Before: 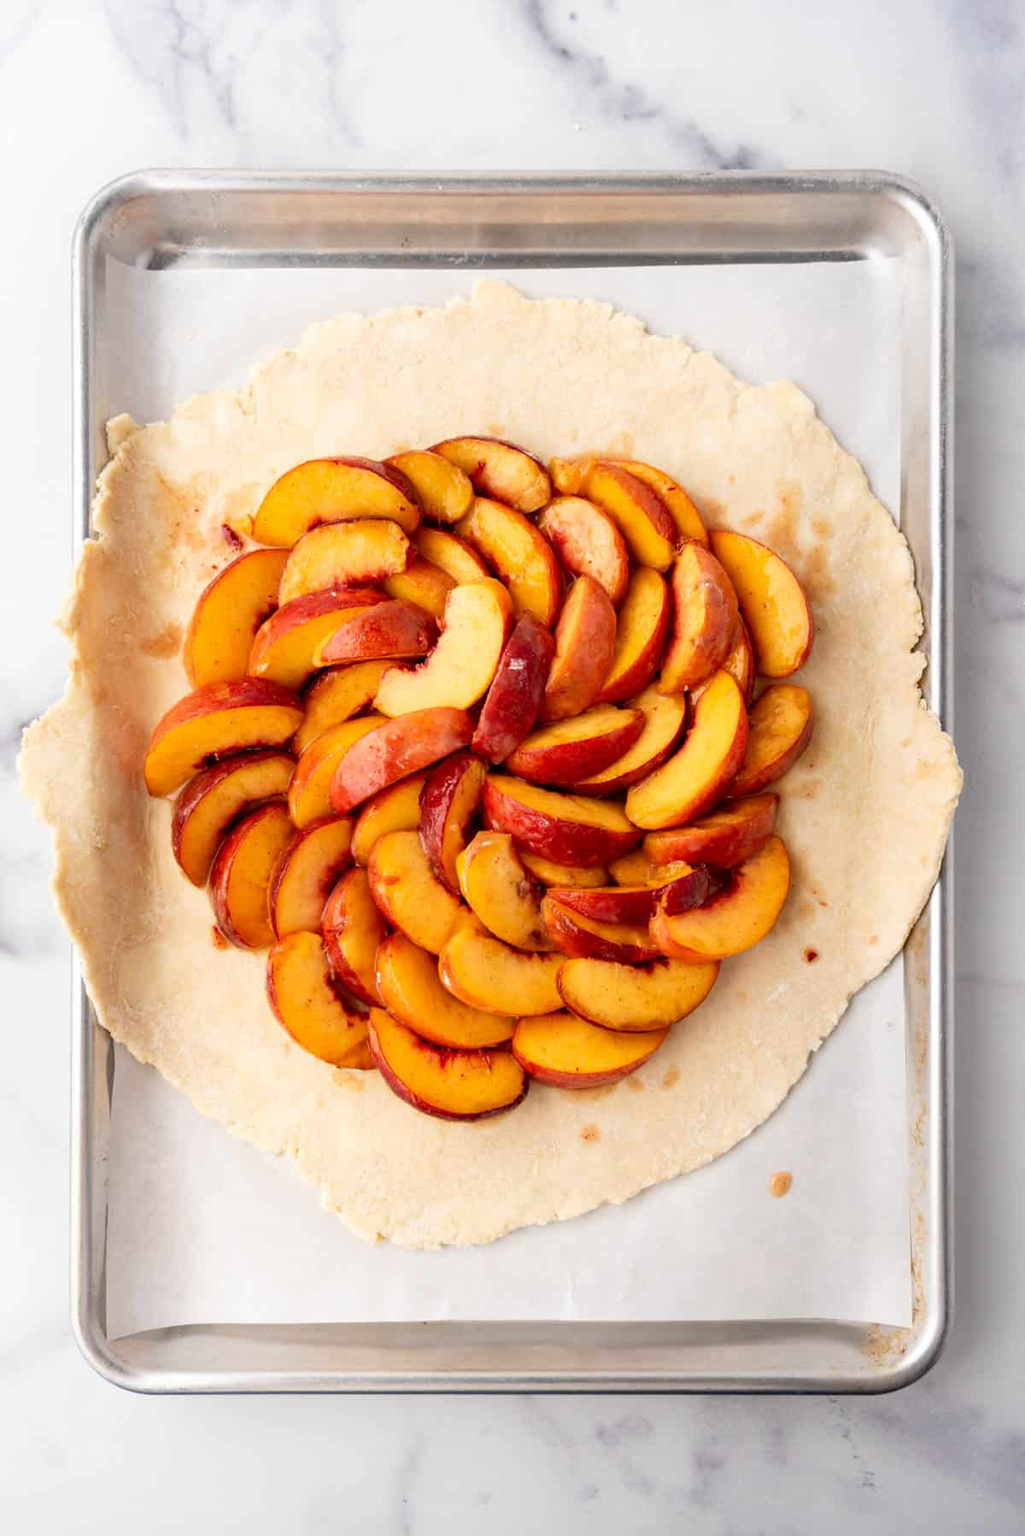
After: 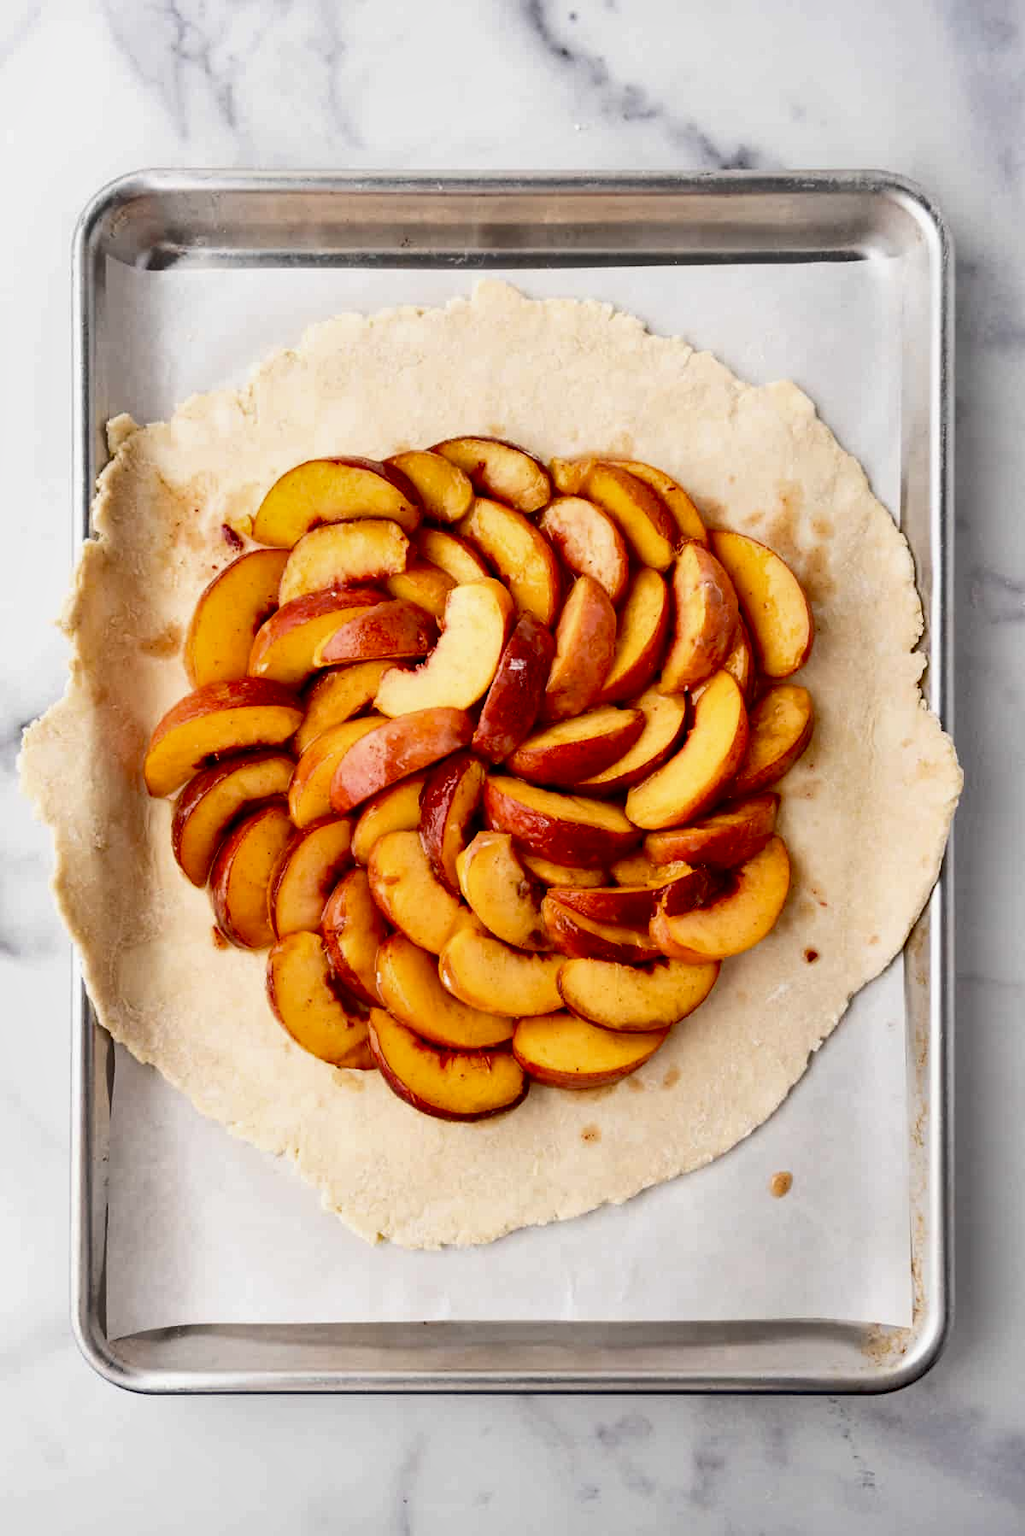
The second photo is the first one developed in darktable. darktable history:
contrast brightness saturation: contrast 0.113, saturation -0.158
shadows and highlights: low approximation 0.01, soften with gaussian
exposure: black level correction 0.029, exposure -0.075 EV, compensate highlight preservation false
